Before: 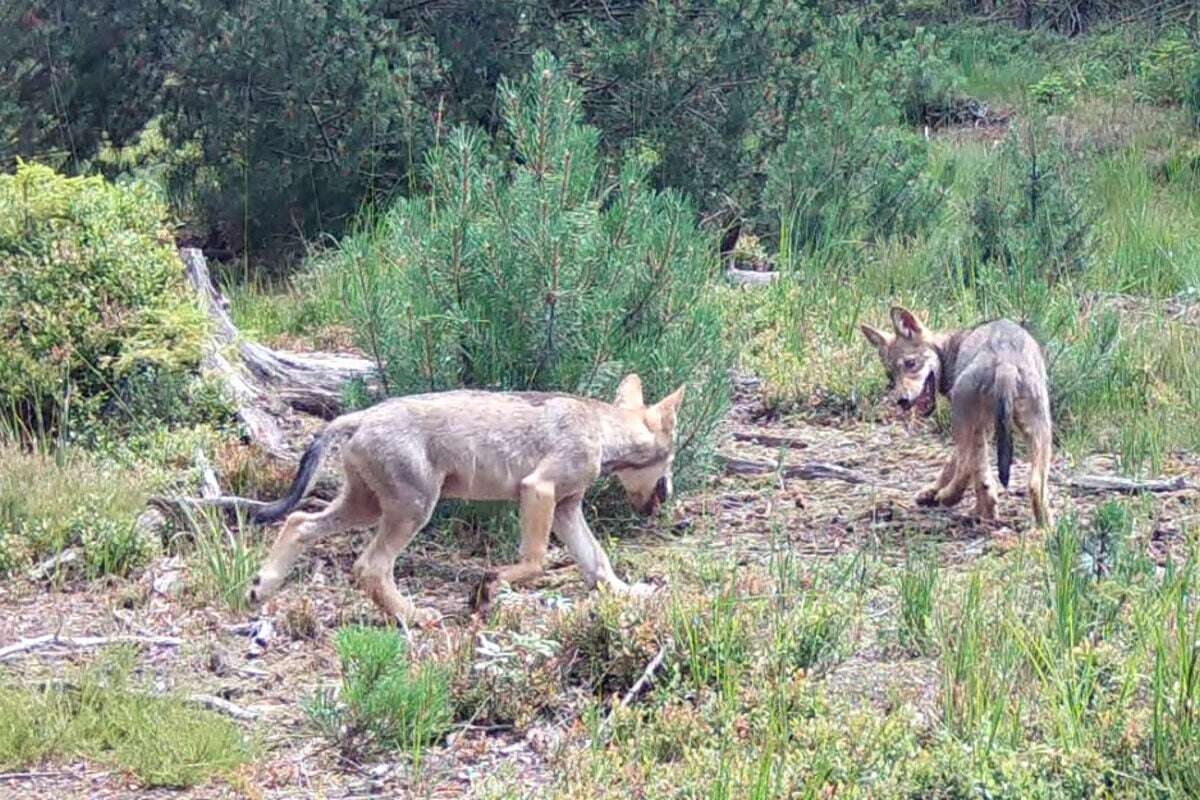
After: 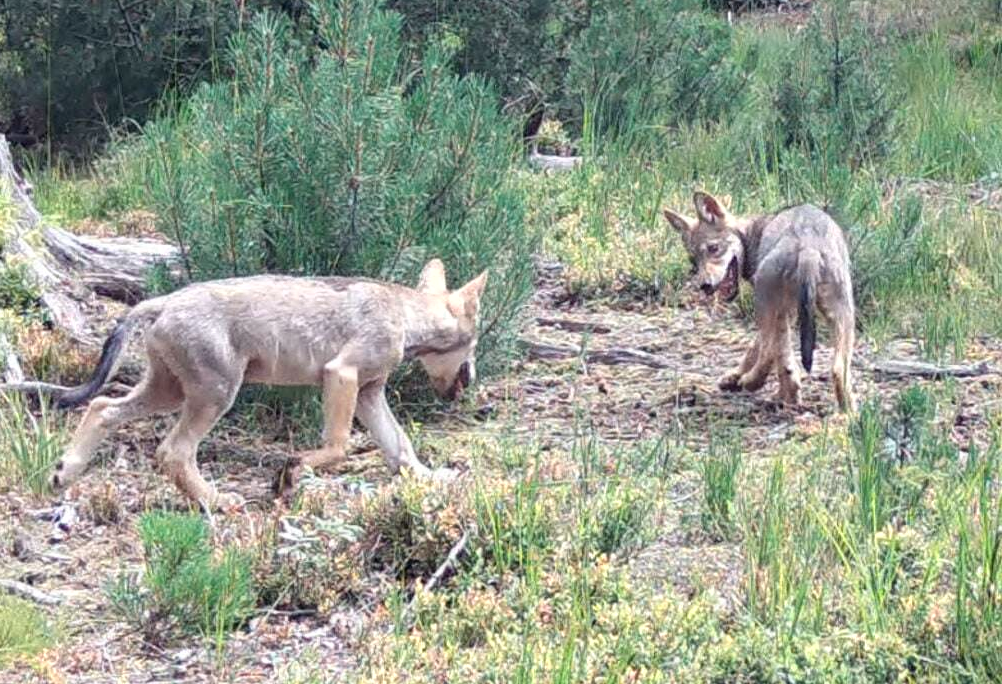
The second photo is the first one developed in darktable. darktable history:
crop: left 16.444%, top 14.402%
color zones: curves: ch0 [(0.018, 0.548) (0.224, 0.64) (0.425, 0.447) (0.675, 0.575) (0.732, 0.579)]; ch1 [(0.066, 0.487) (0.25, 0.5) (0.404, 0.43) (0.75, 0.421) (0.956, 0.421)]; ch2 [(0.044, 0.561) (0.215, 0.465) (0.399, 0.544) (0.465, 0.548) (0.614, 0.447) (0.724, 0.43) (0.882, 0.623) (0.956, 0.632)]
